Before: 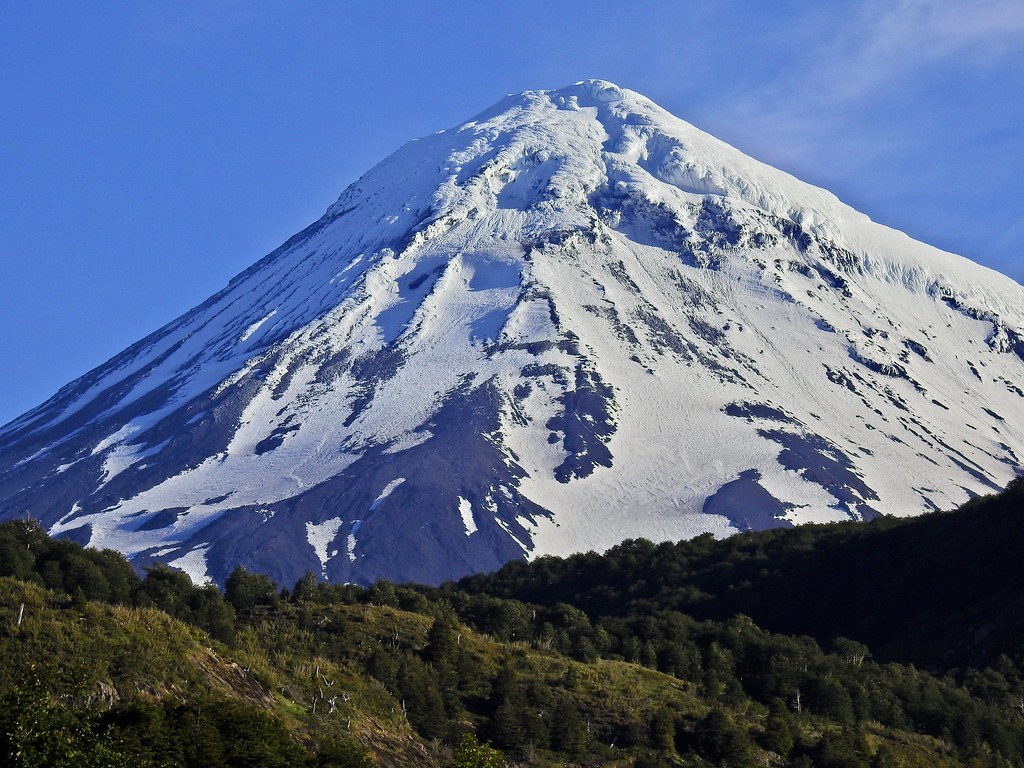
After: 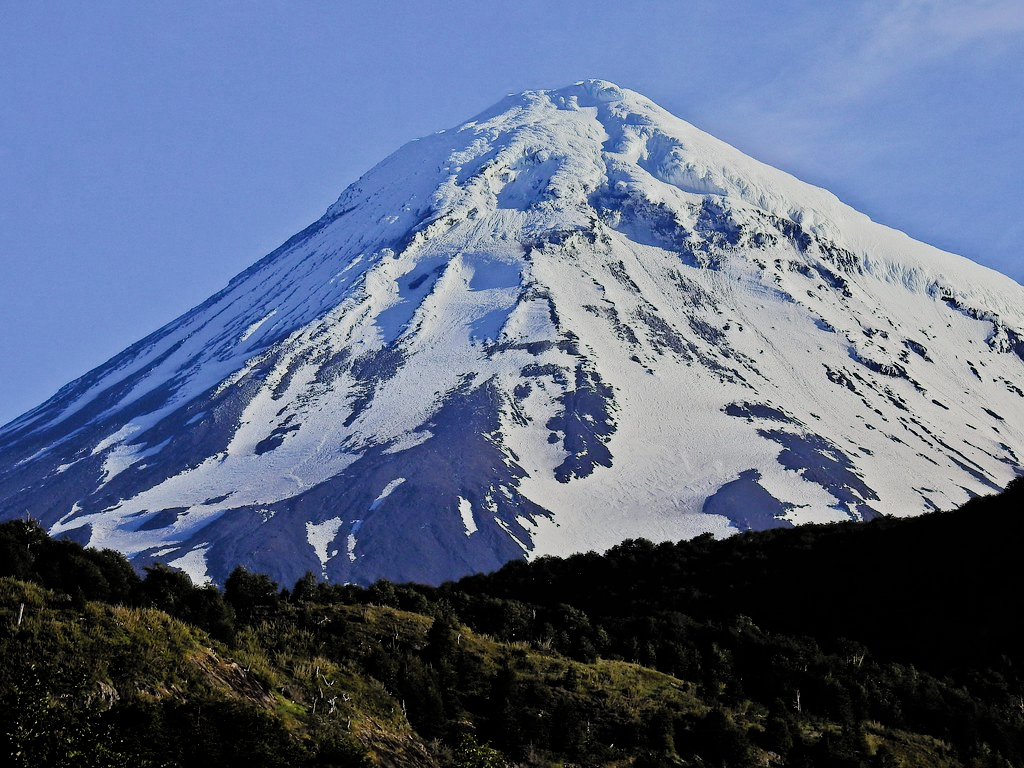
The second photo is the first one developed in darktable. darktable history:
filmic rgb: black relative exposure -5.12 EV, white relative exposure 3.98 EV, threshold 3.02 EV, hardness 2.88, contrast 1.183, color science v4 (2020), iterations of high-quality reconstruction 0, enable highlight reconstruction true
